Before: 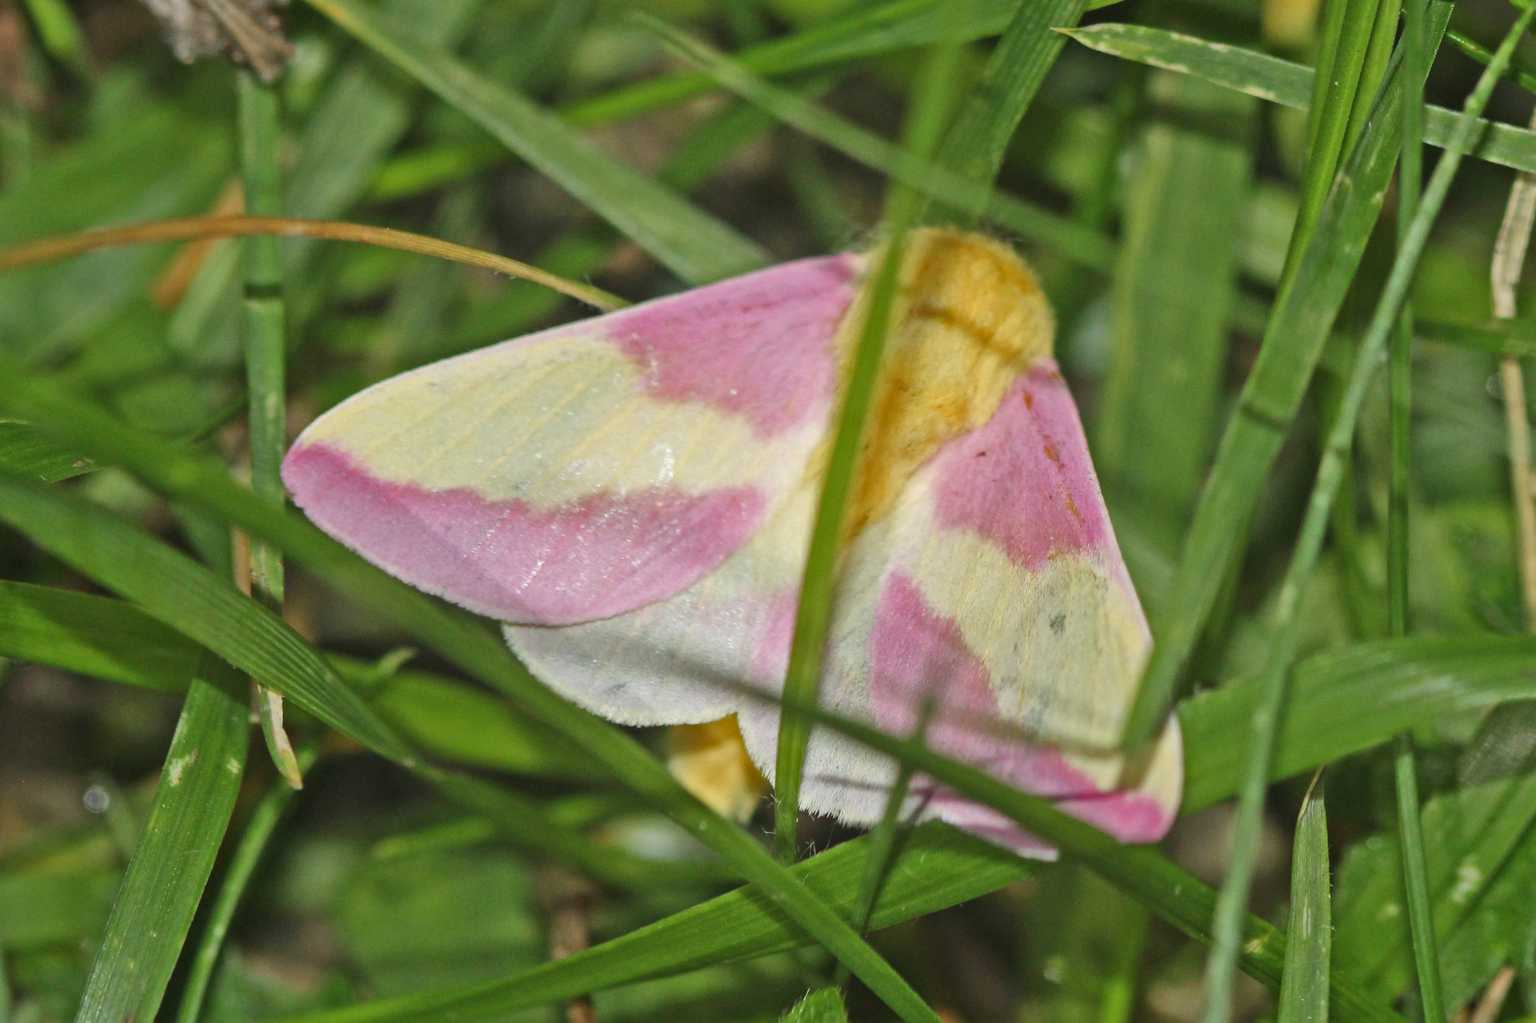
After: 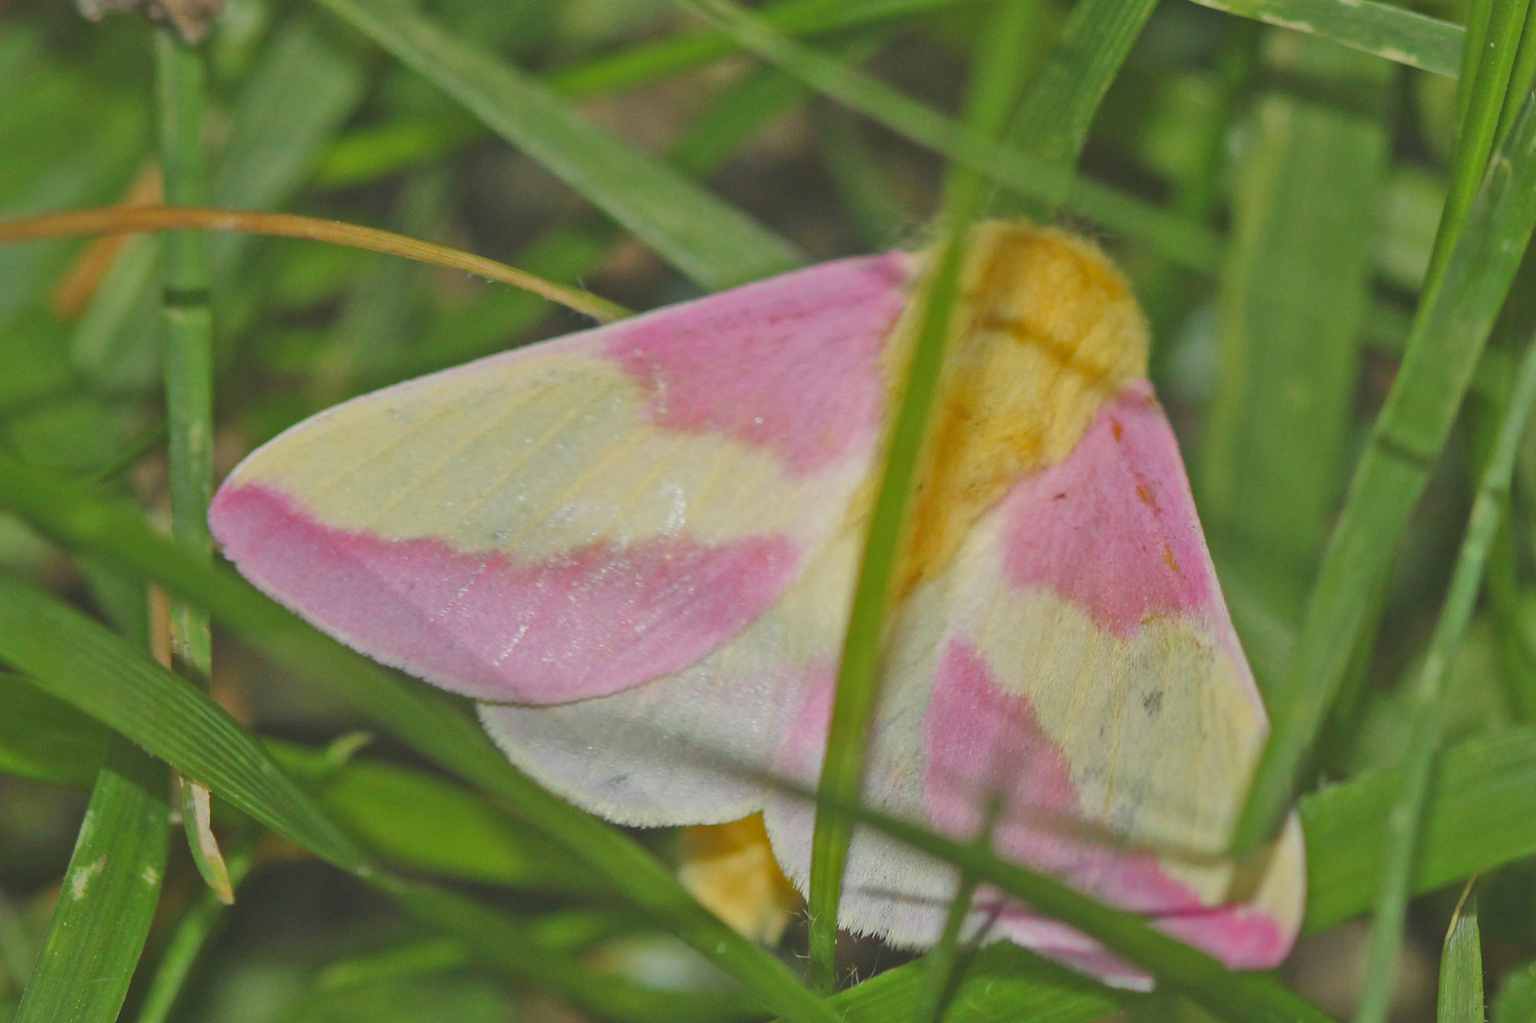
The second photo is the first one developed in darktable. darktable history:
crop and rotate: left 7.196%, top 4.574%, right 10.605%, bottom 13.178%
contrast brightness saturation: contrast -0.28
